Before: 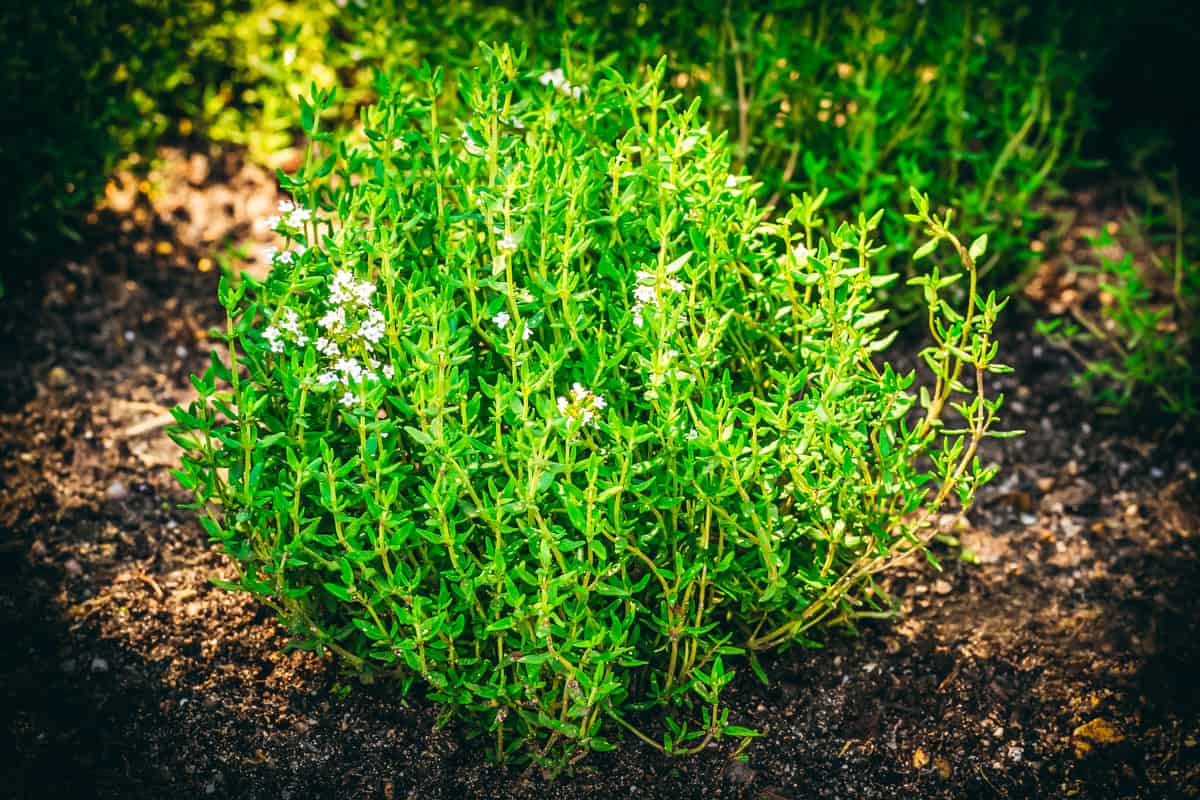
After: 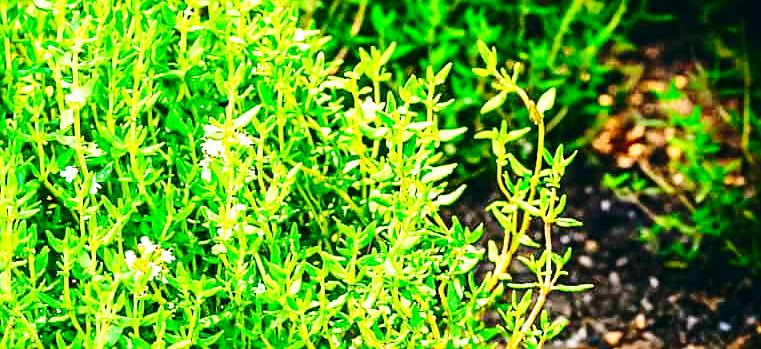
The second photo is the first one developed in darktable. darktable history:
sharpen: on, module defaults
crop: left 36.005%, top 18.301%, right 0.501%, bottom 38.072%
contrast brightness saturation: contrast 0.171, saturation 0.296
base curve: curves: ch0 [(0, 0) (0.028, 0.03) (0.121, 0.232) (0.46, 0.748) (0.859, 0.968) (1, 1)], preserve colors none
